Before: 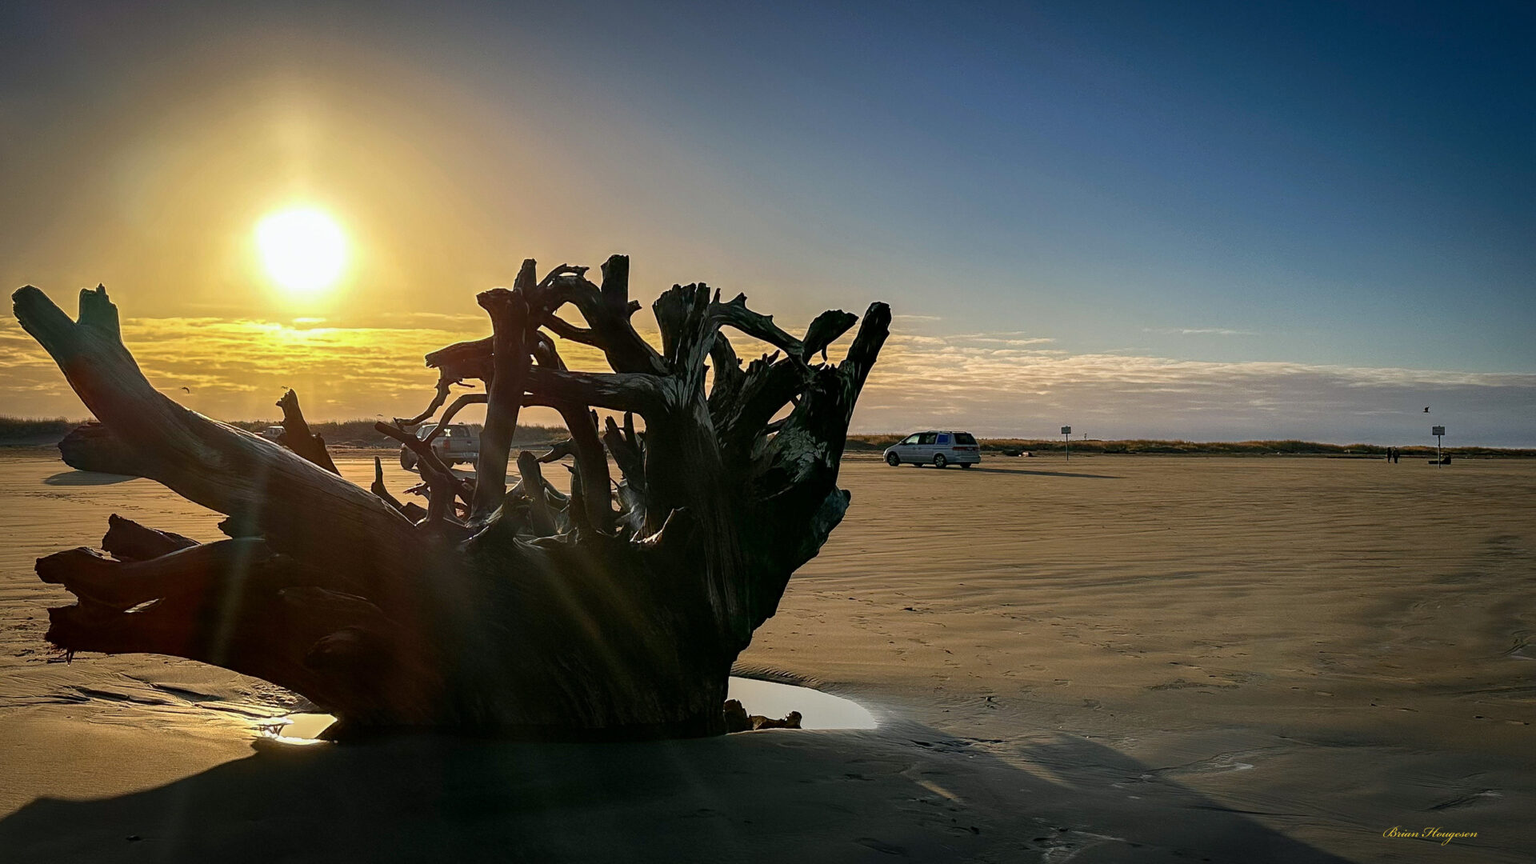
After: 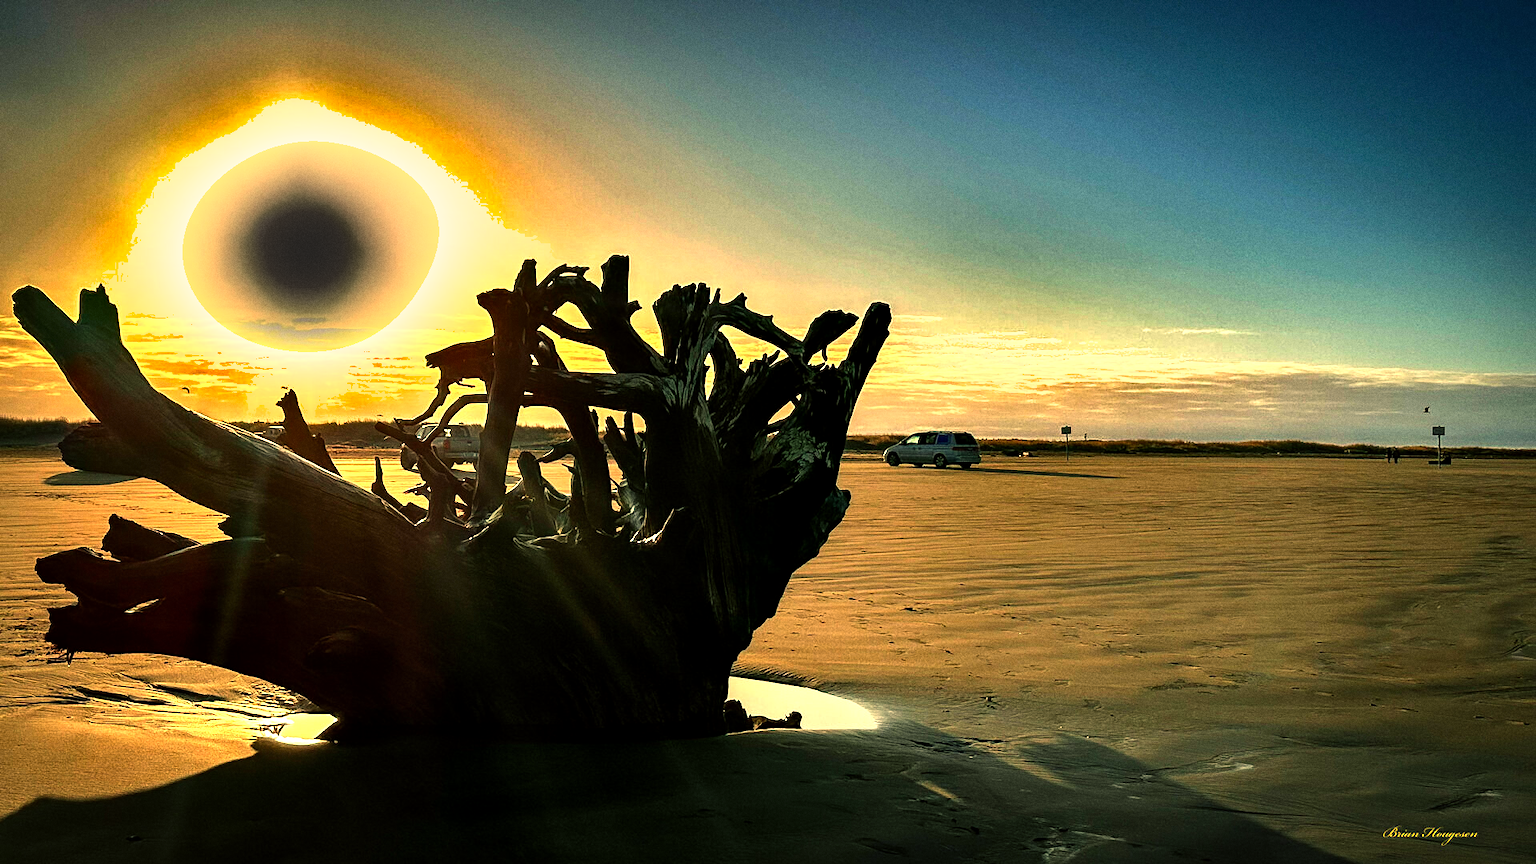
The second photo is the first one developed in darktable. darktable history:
grain: coarseness 0.09 ISO
exposure: black level correction 0, exposure 0.9 EV, compensate exposure bias true, compensate highlight preservation false
color balance: mode lift, gamma, gain (sRGB), lift [1.014, 0.966, 0.918, 0.87], gamma [0.86, 0.734, 0.918, 0.976], gain [1.063, 1.13, 1.063, 0.86]
shadows and highlights: shadows 24.5, highlights -78.15, soften with gaussian
tone equalizer: on, module defaults
